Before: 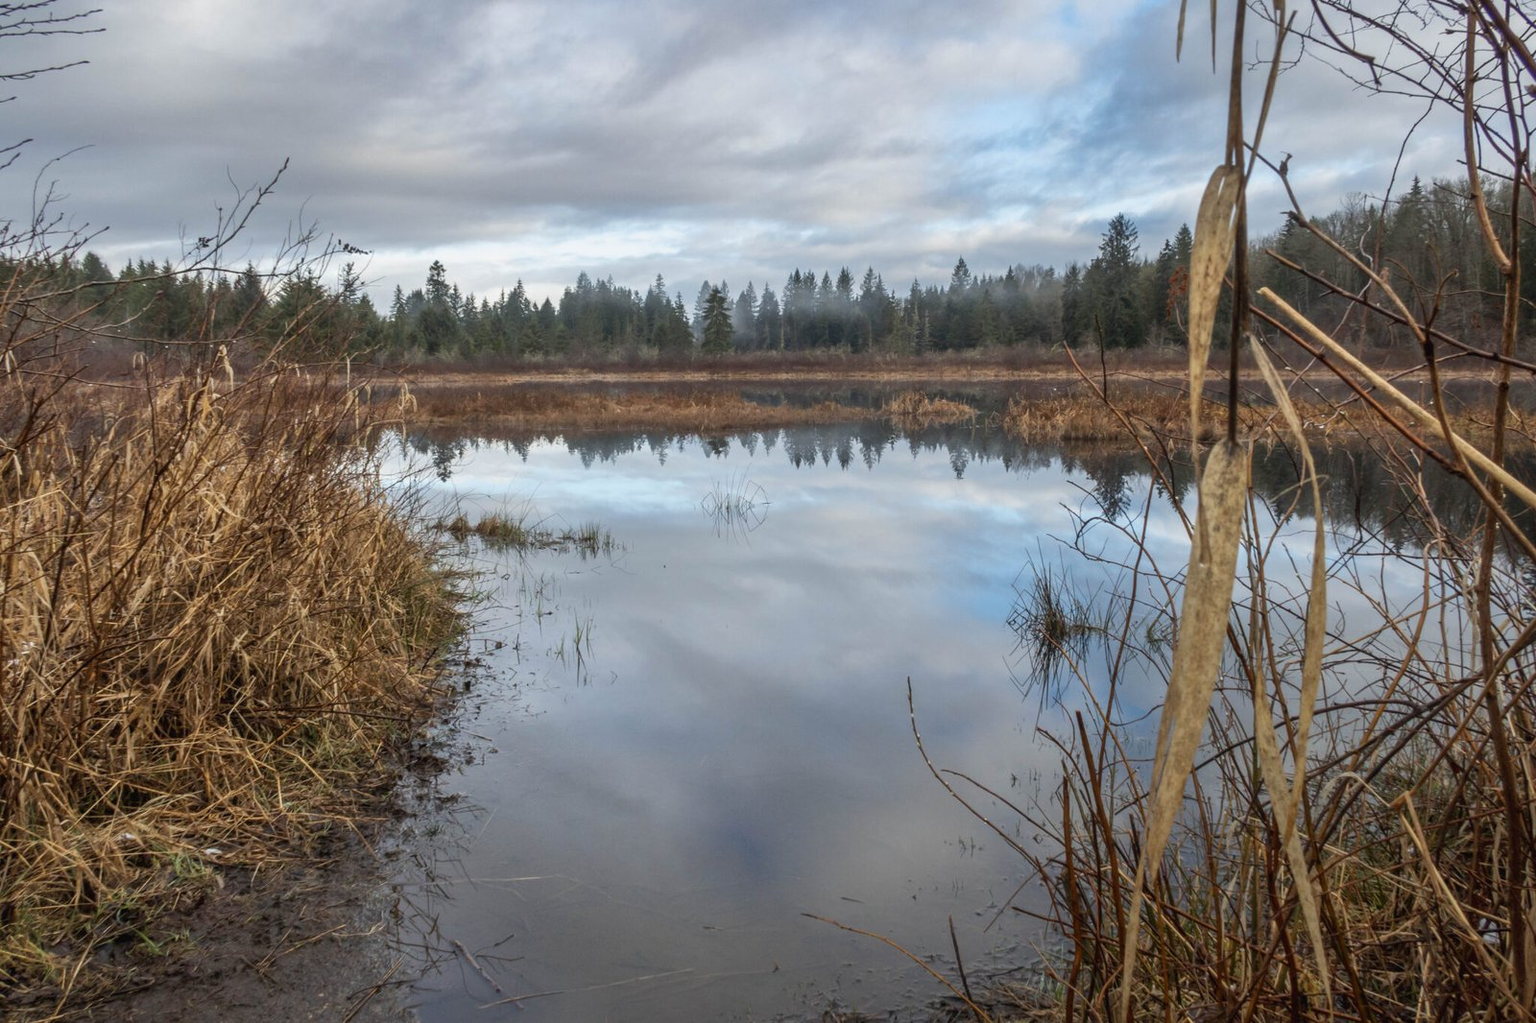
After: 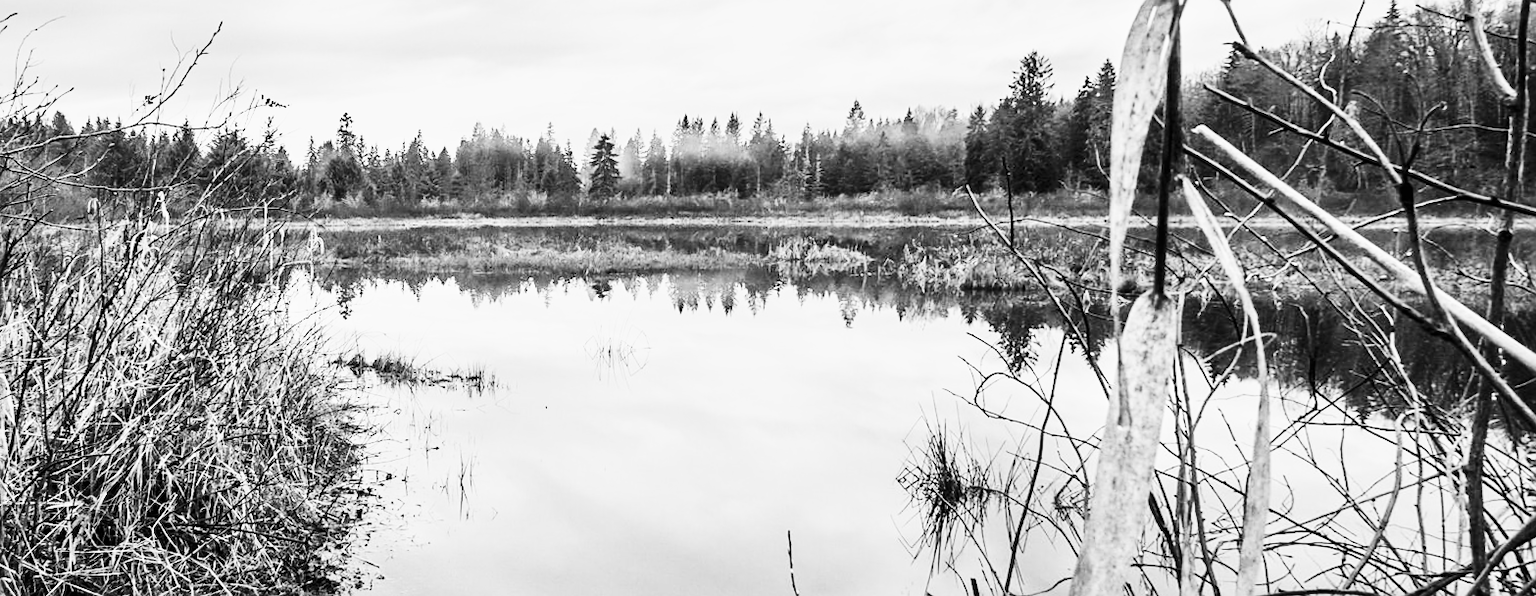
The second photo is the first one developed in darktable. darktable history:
sharpen: on, module defaults
white balance: red 1.127, blue 0.943
crop: top 11.166%, bottom 22.168%
velvia: on, module defaults
monochrome: a 32, b 64, size 2.3
rotate and perspective: rotation 1.69°, lens shift (vertical) -0.023, lens shift (horizontal) -0.291, crop left 0.025, crop right 0.988, crop top 0.092, crop bottom 0.842
contrast brightness saturation: contrast 0.28
base curve: curves: ch0 [(0, 0) (0.007, 0.004) (0.027, 0.03) (0.046, 0.07) (0.207, 0.54) (0.442, 0.872) (0.673, 0.972) (1, 1)], preserve colors none
